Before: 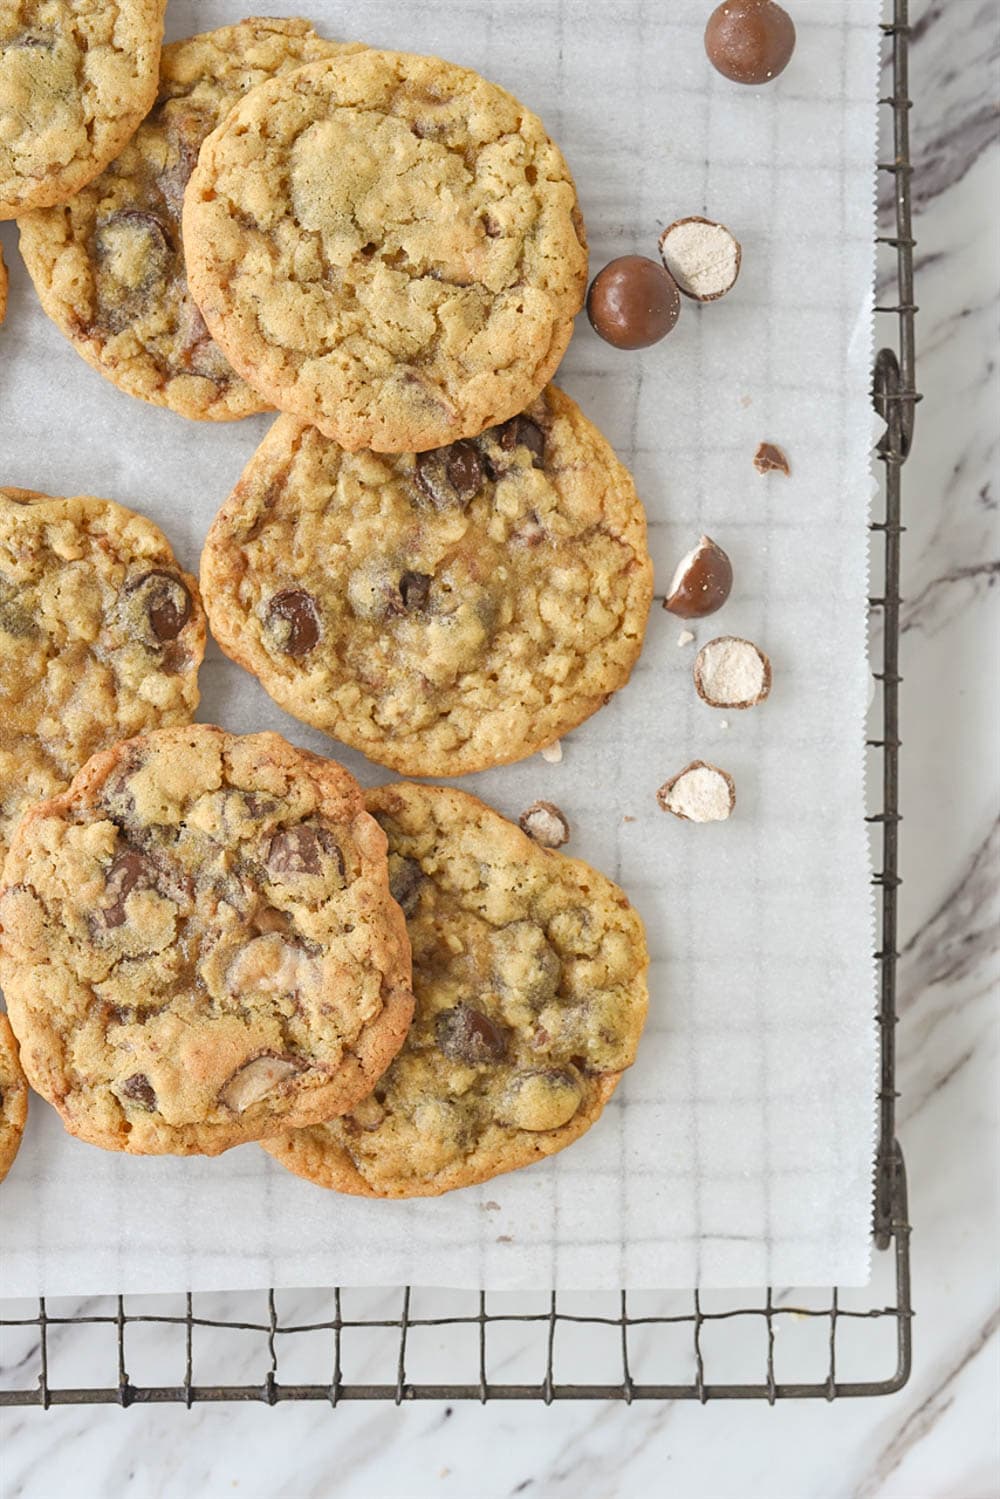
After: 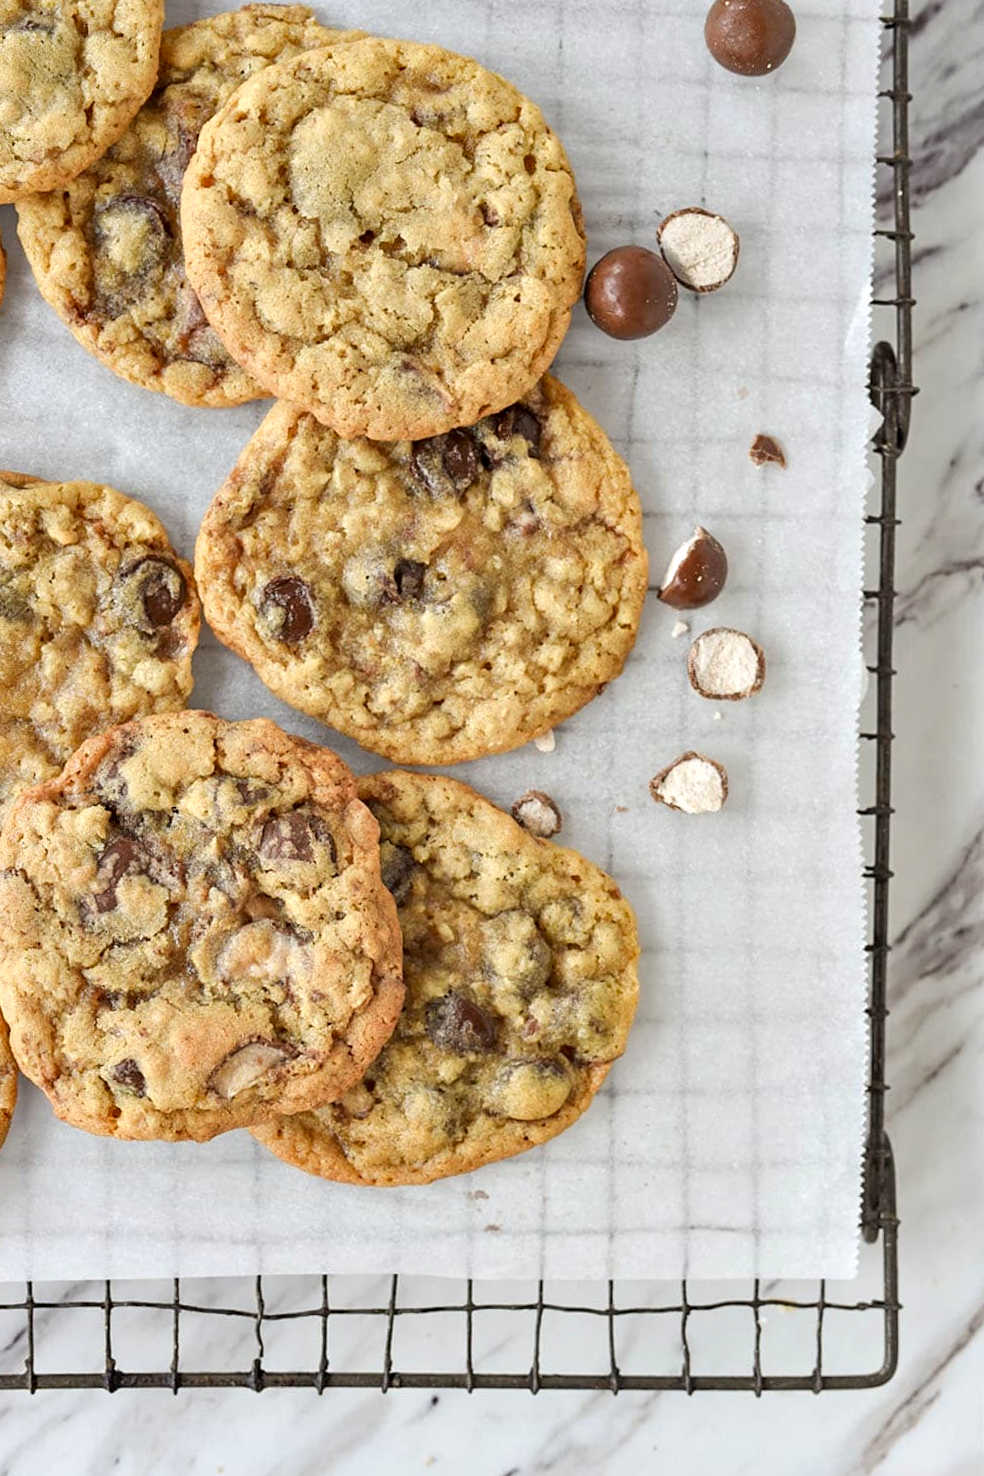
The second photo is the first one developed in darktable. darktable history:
crop and rotate: angle -0.584°
contrast equalizer: octaves 7, y [[0.6 ×6], [0.55 ×6], [0 ×6], [0 ×6], [0 ×6]], mix 0.523
